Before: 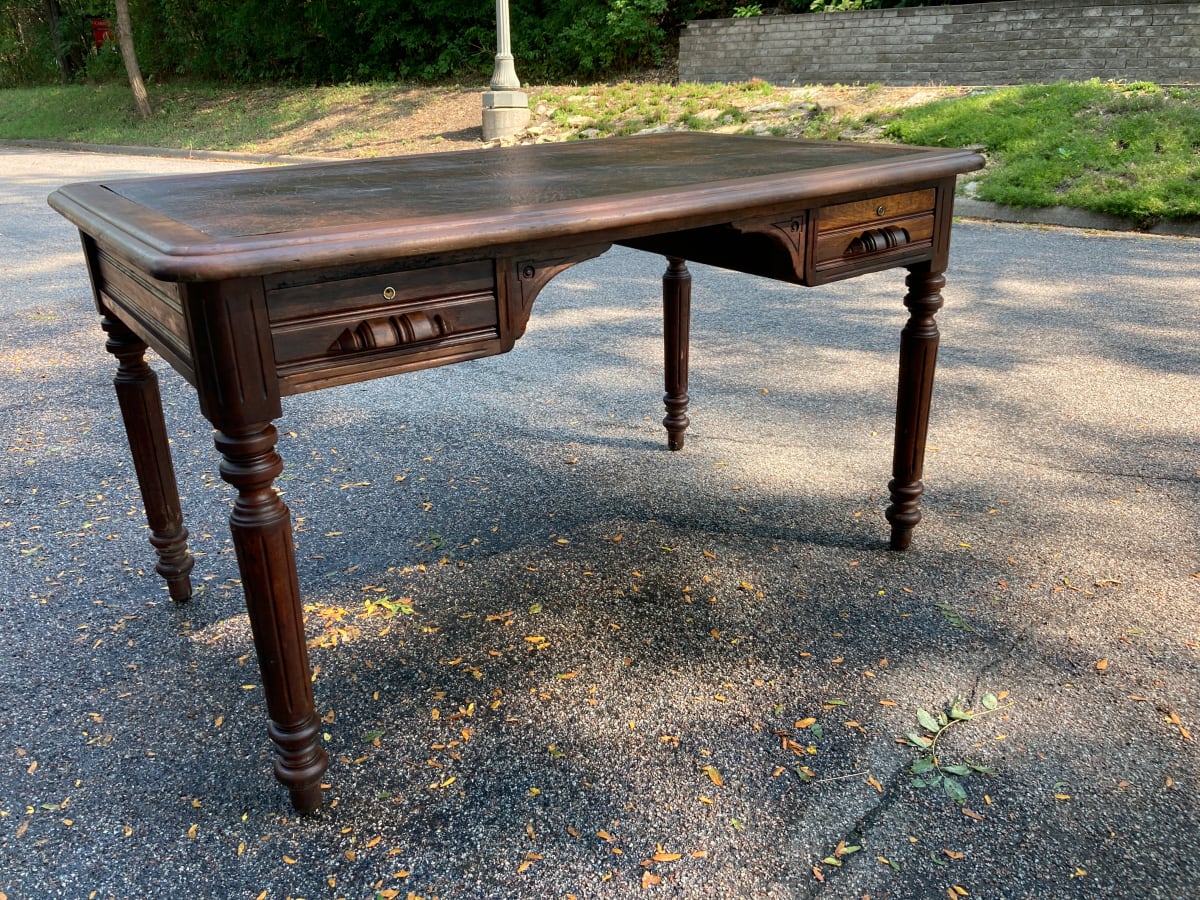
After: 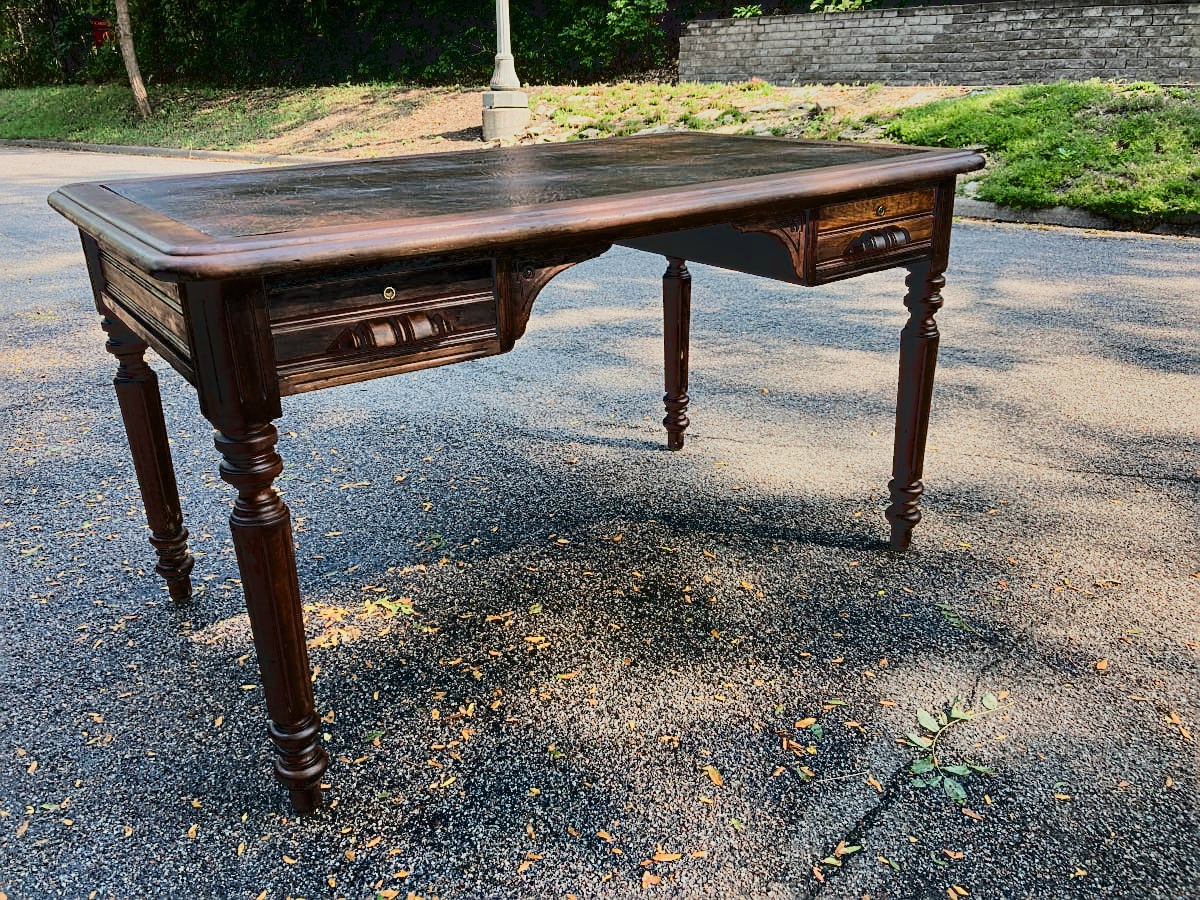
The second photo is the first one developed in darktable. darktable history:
exposure: exposure 0.151 EV, compensate highlight preservation false
sharpen: on, module defaults
contrast equalizer: octaves 7, y [[0.6 ×6], [0.55 ×6], [0 ×6], [0 ×6], [0 ×6]]
filmic rgb: black relative exposure -9.26 EV, white relative exposure 6.71 EV, hardness 3.09, contrast 1.055, preserve chrominance RGB euclidean norm, color science v5 (2021), iterations of high-quality reconstruction 0, contrast in shadows safe, contrast in highlights safe
